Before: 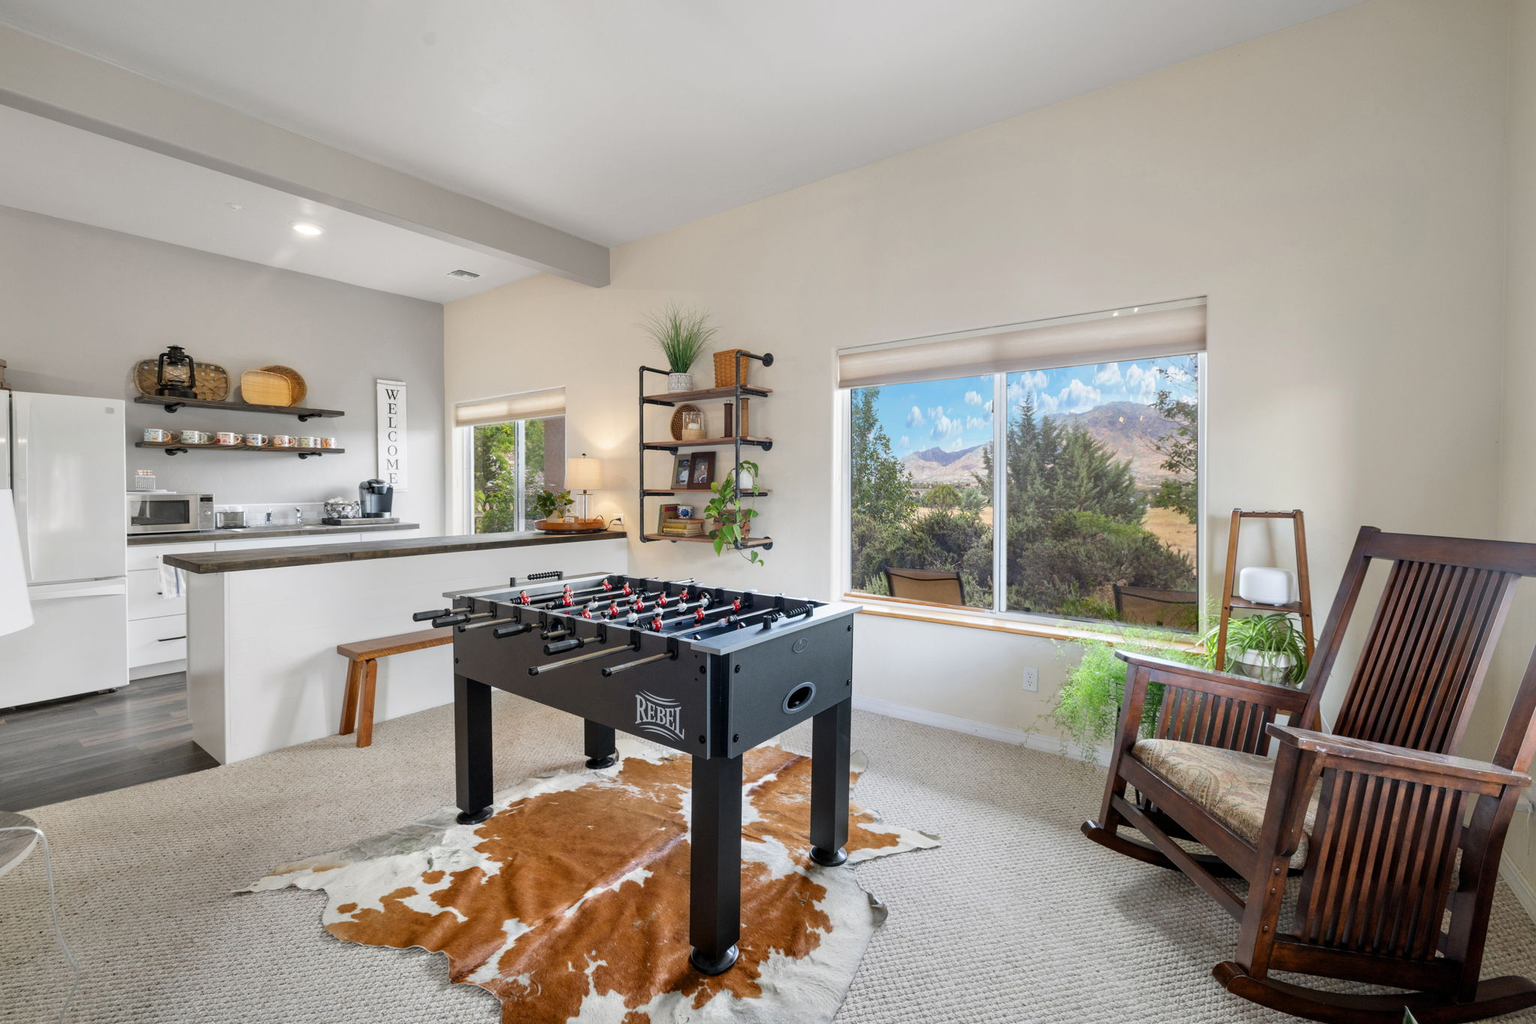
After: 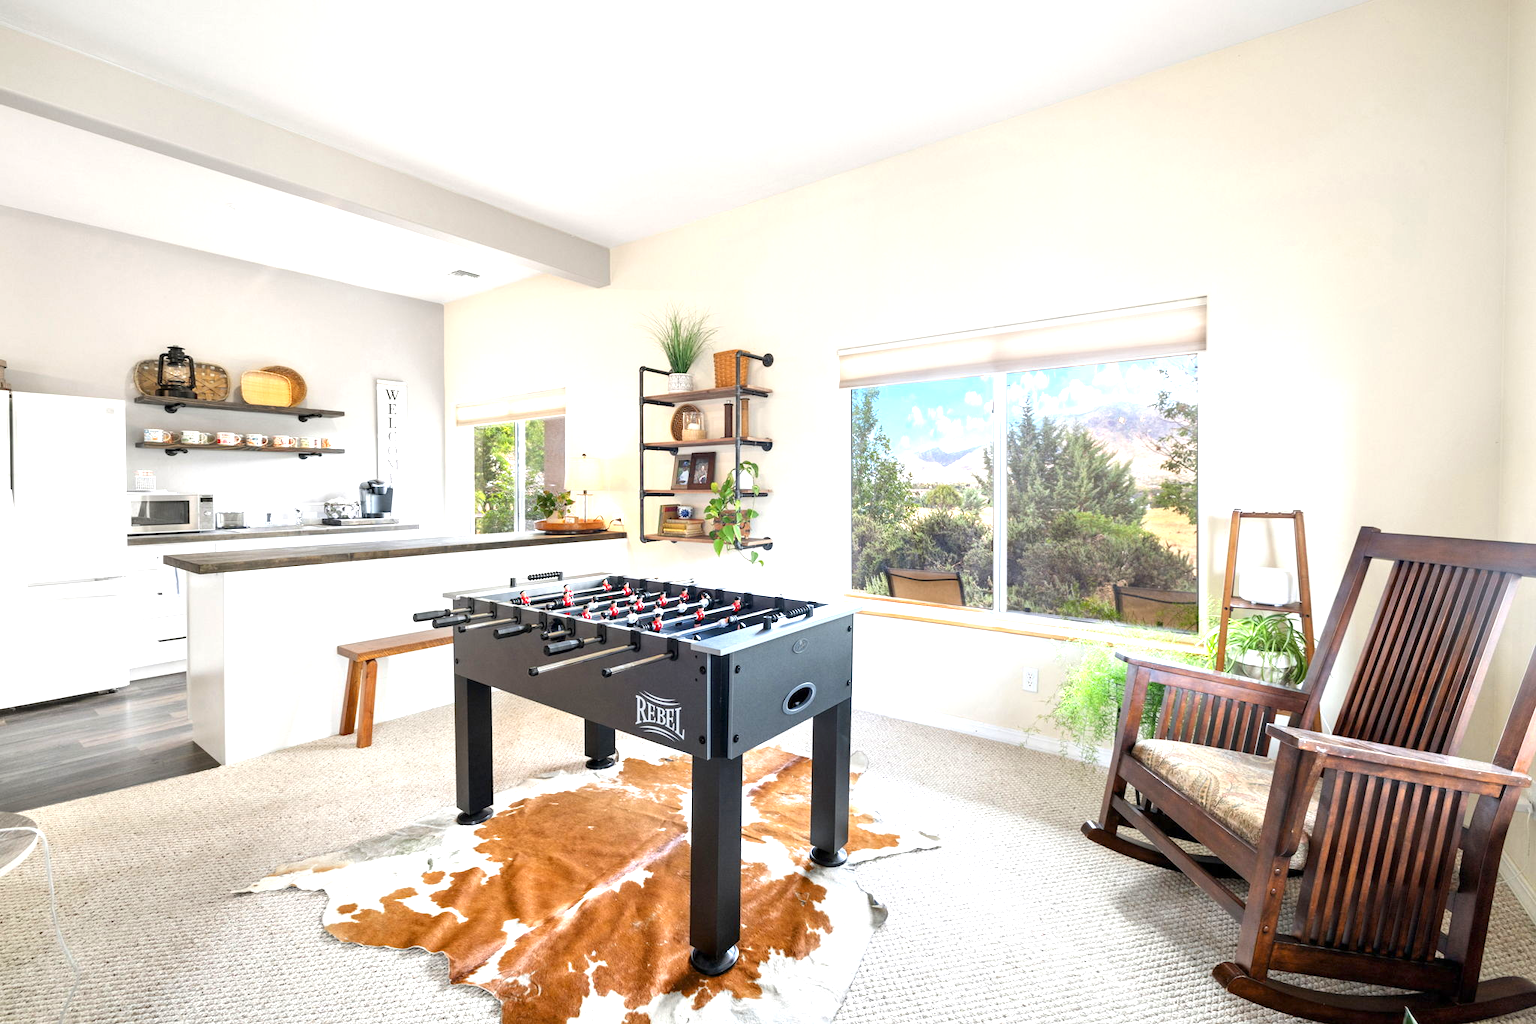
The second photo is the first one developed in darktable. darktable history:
exposure: exposure 1.158 EV, compensate highlight preservation false
